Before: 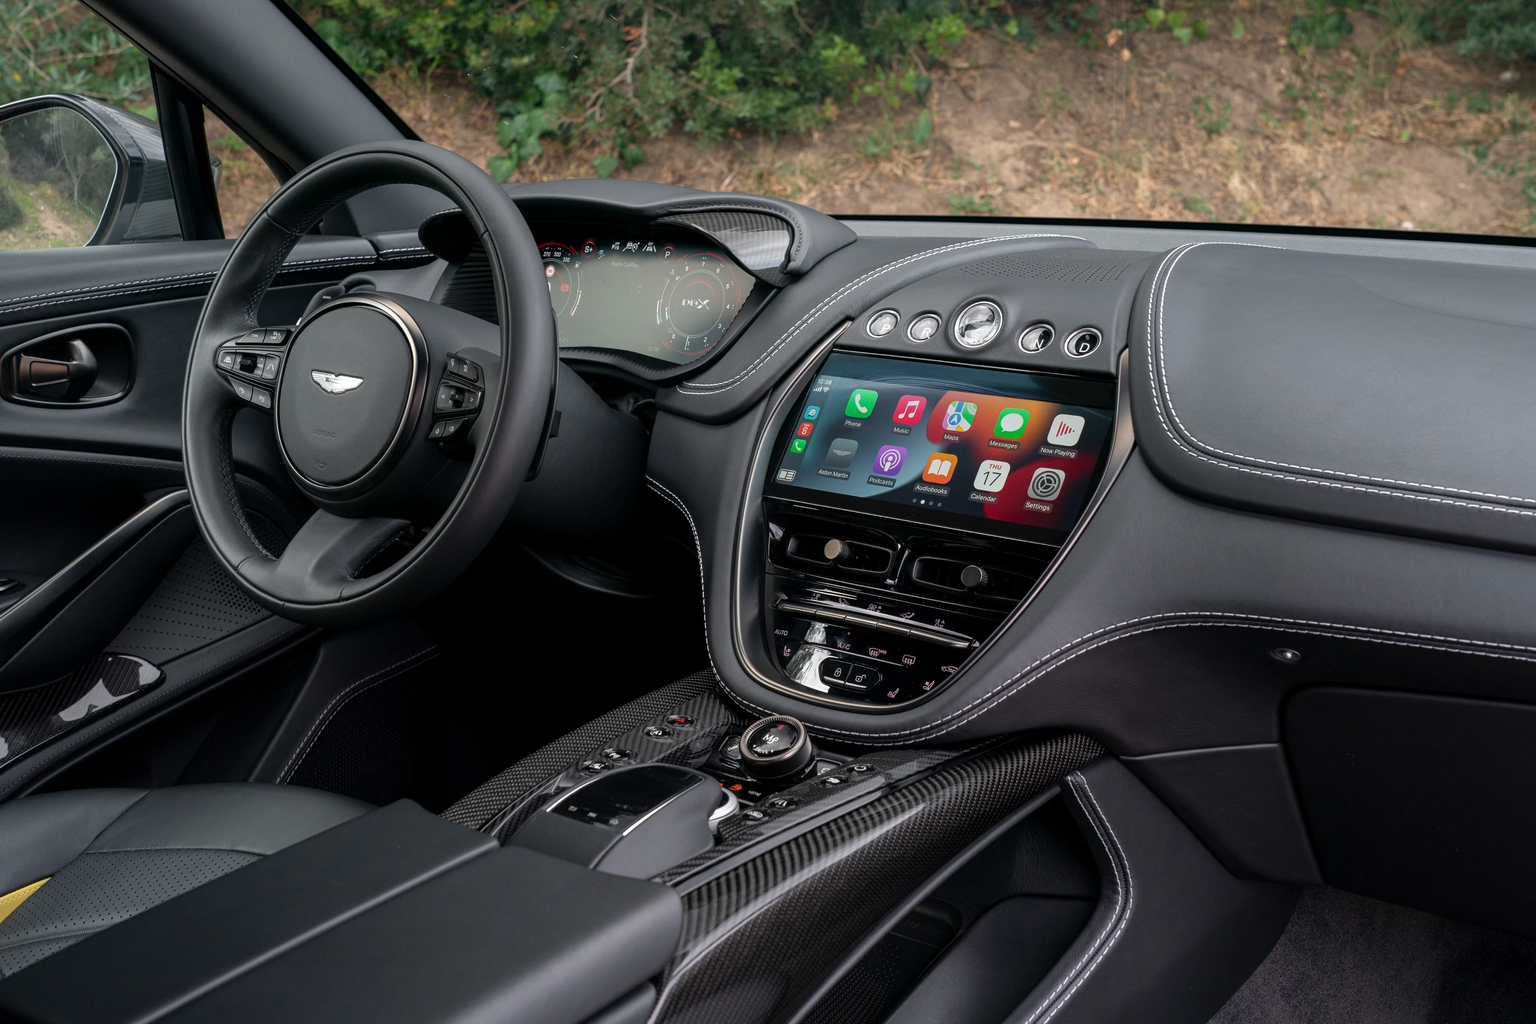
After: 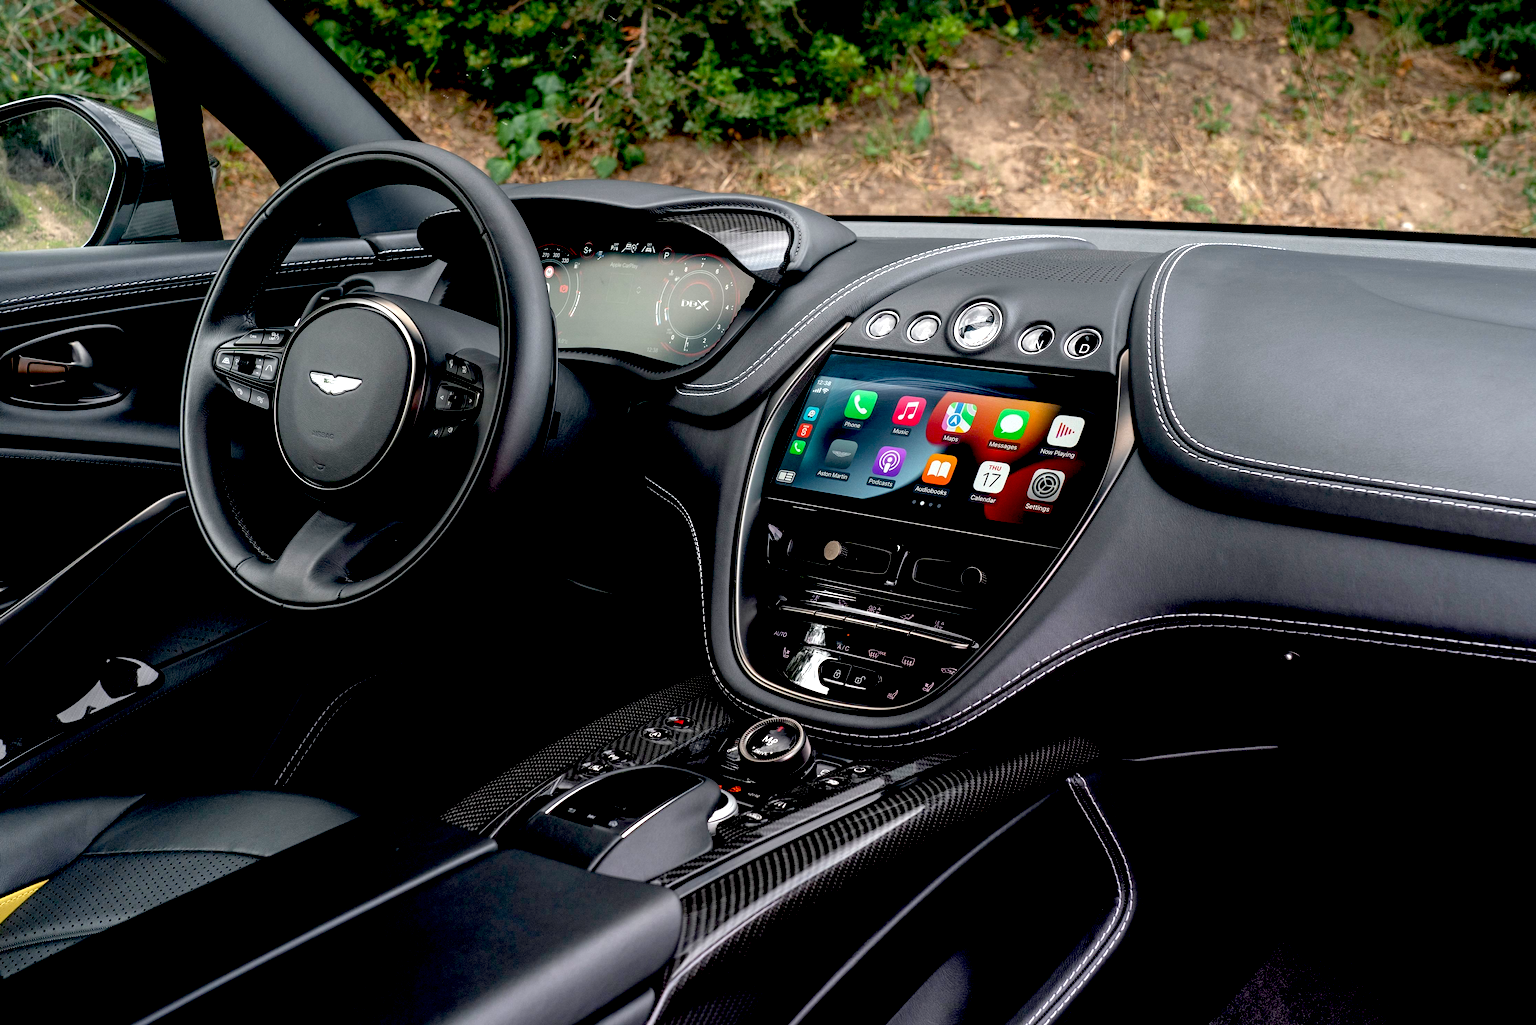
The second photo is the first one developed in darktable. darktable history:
crop and rotate: left 0.165%, bottom 0.007%
local contrast: highlights 104%, shadows 100%, detail 119%, midtone range 0.2
exposure: black level correction 0.041, exposure 0.498 EV, compensate highlight preservation false
